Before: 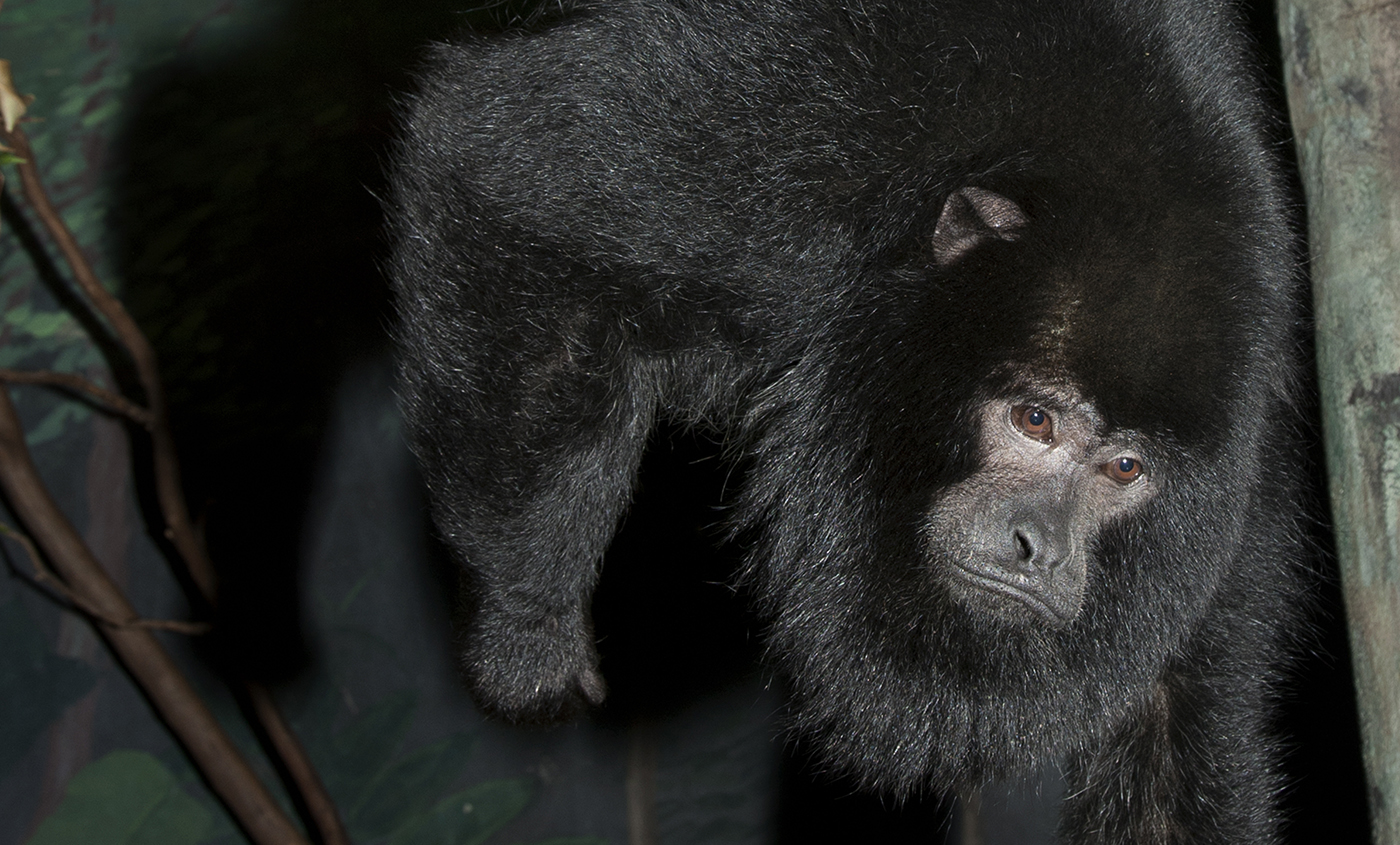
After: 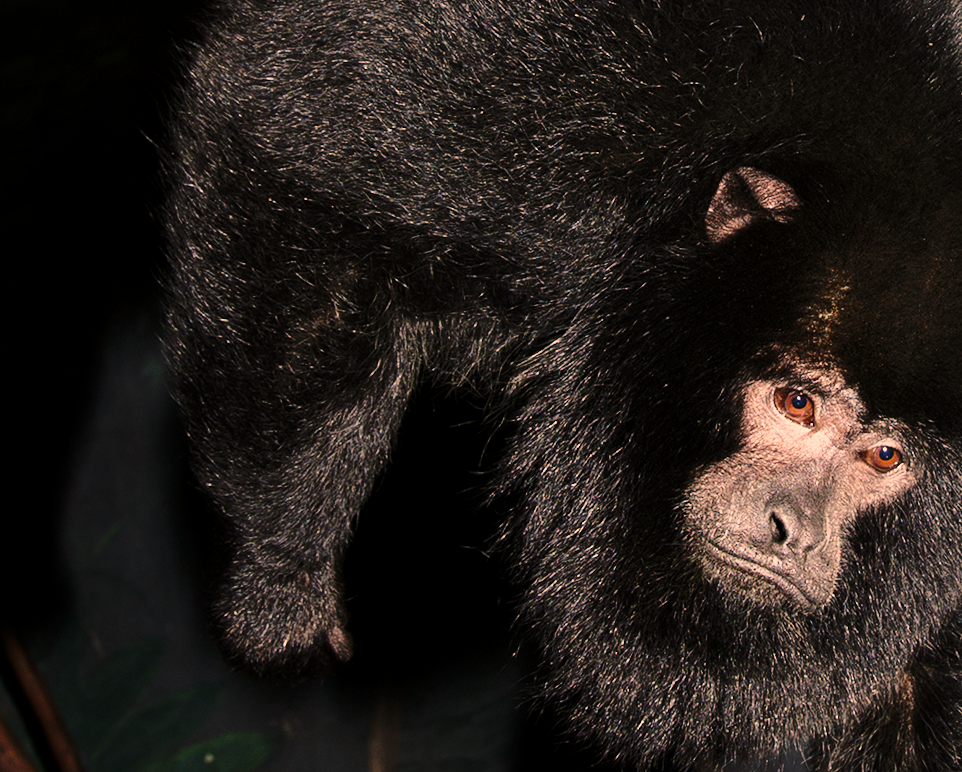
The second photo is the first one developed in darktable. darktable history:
crop and rotate: angle -3.29°, left 13.907%, top 0.03%, right 10.935%, bottom 0.076%
base curve: curves: ch0 [(0, 0) (0.04, 0.03) (0.133, 0.232) (0.448, 0.748) (0.843, 0.968) (1, 1)], preserve colors none
color correction: highlights a* 21.79, highlights b* 22.4
